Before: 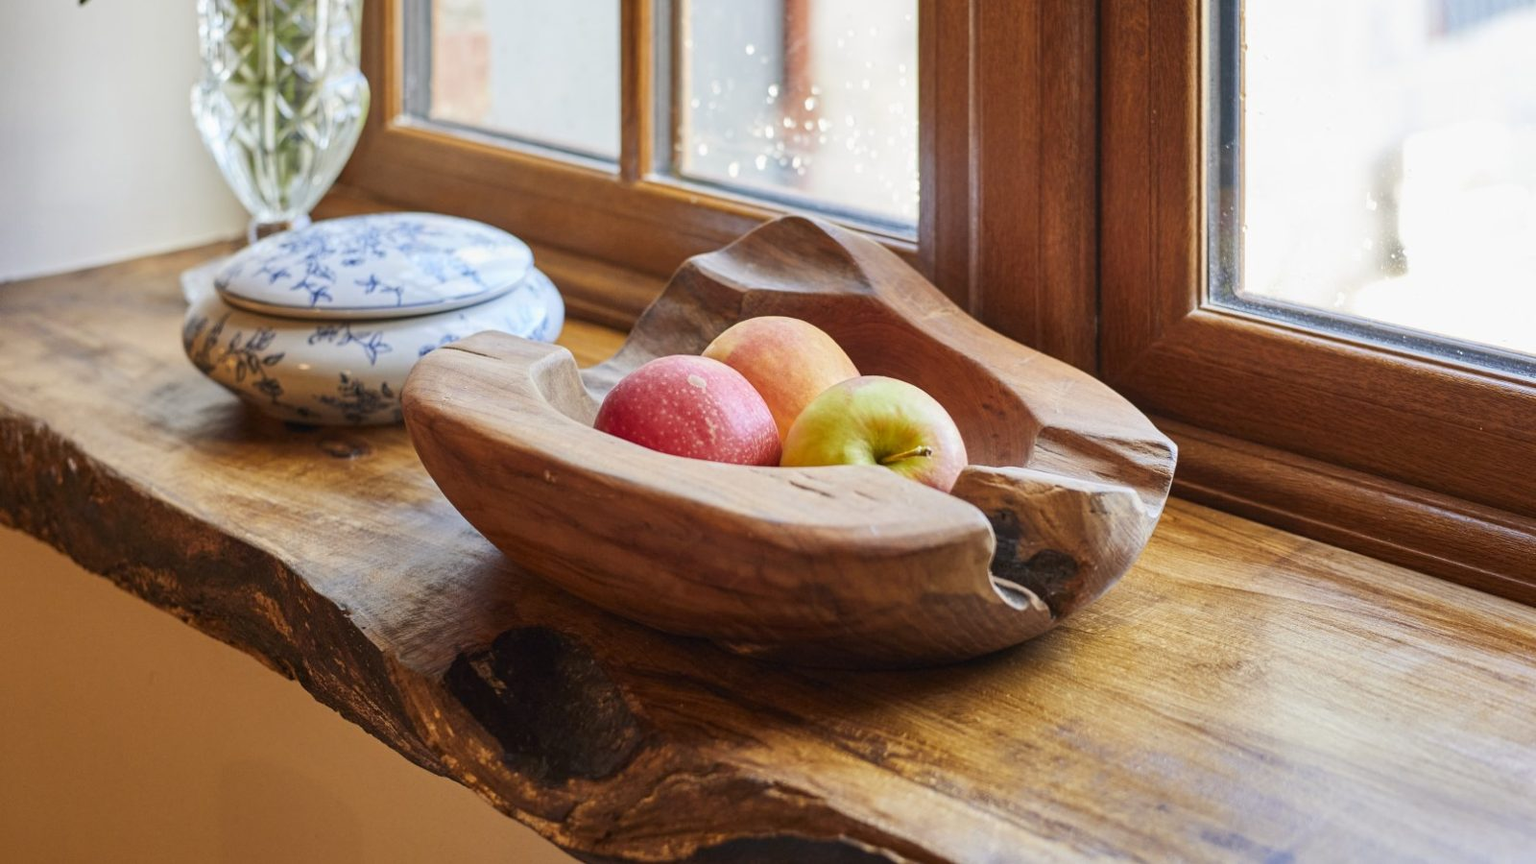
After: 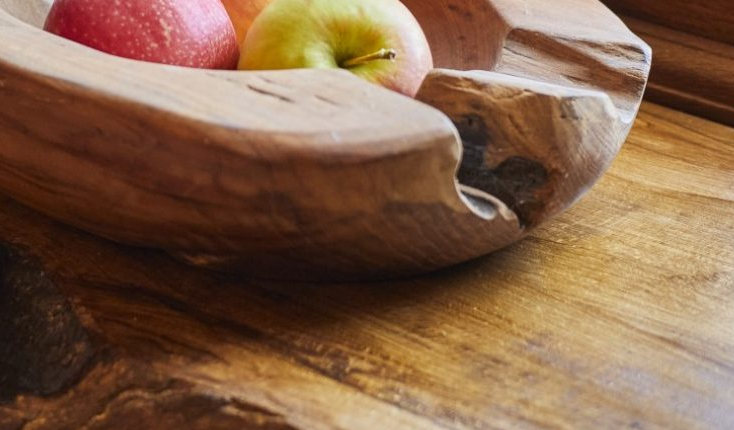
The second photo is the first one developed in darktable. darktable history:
crop: left 35.984%, top 46.245%, right 18.081%, bottom 5.913%
